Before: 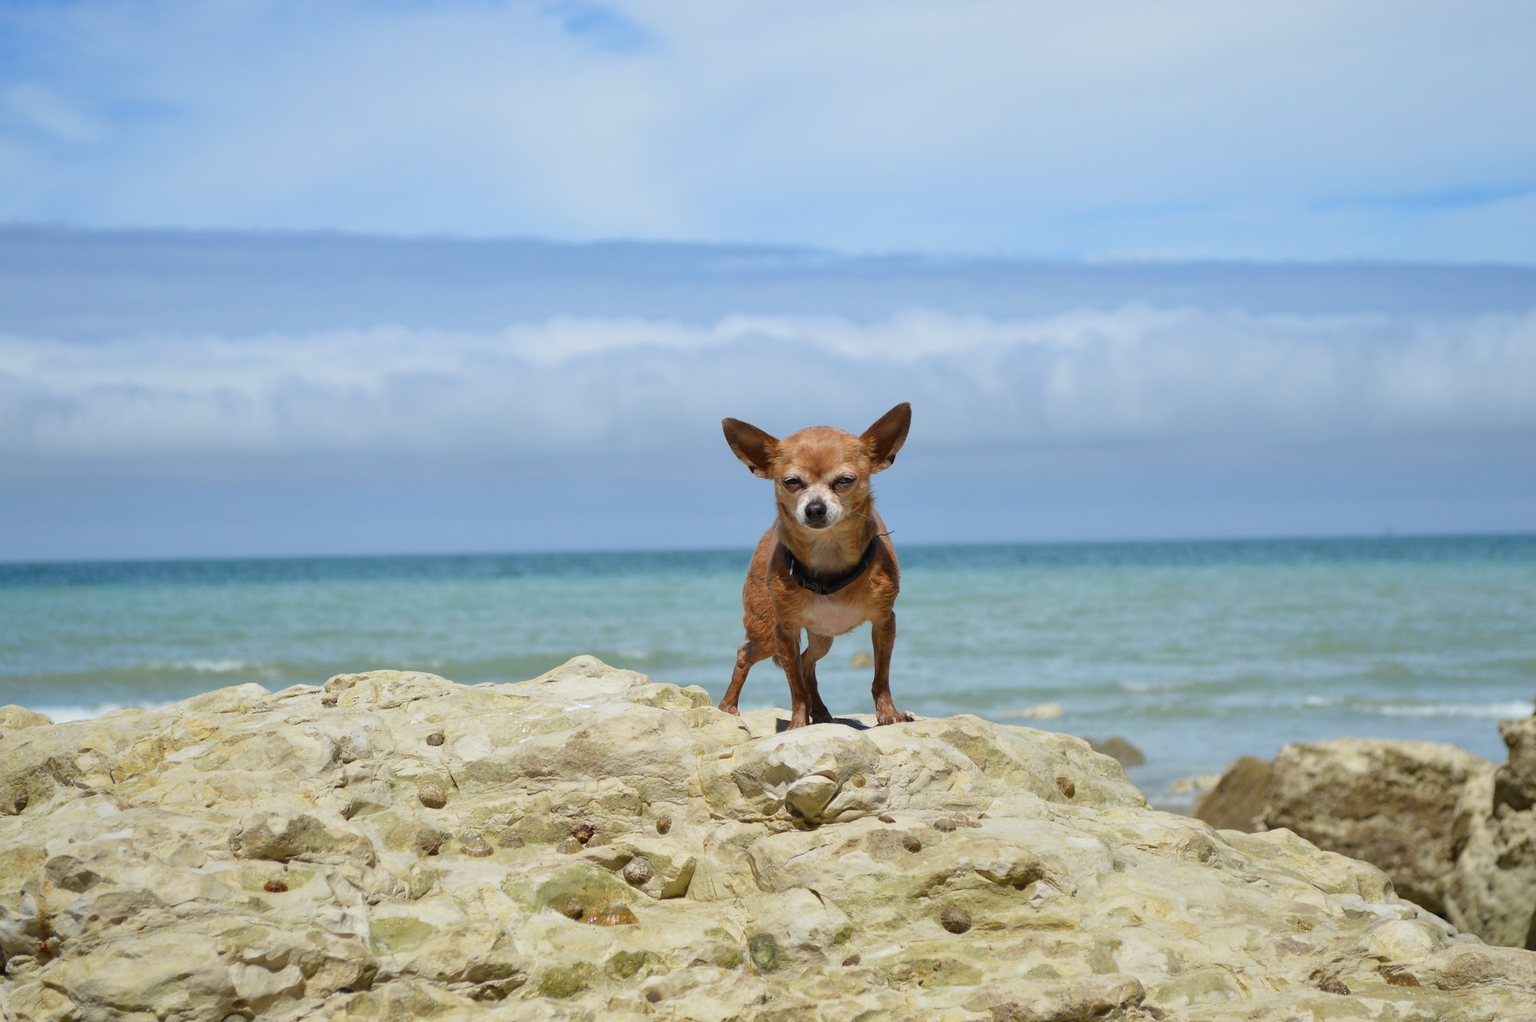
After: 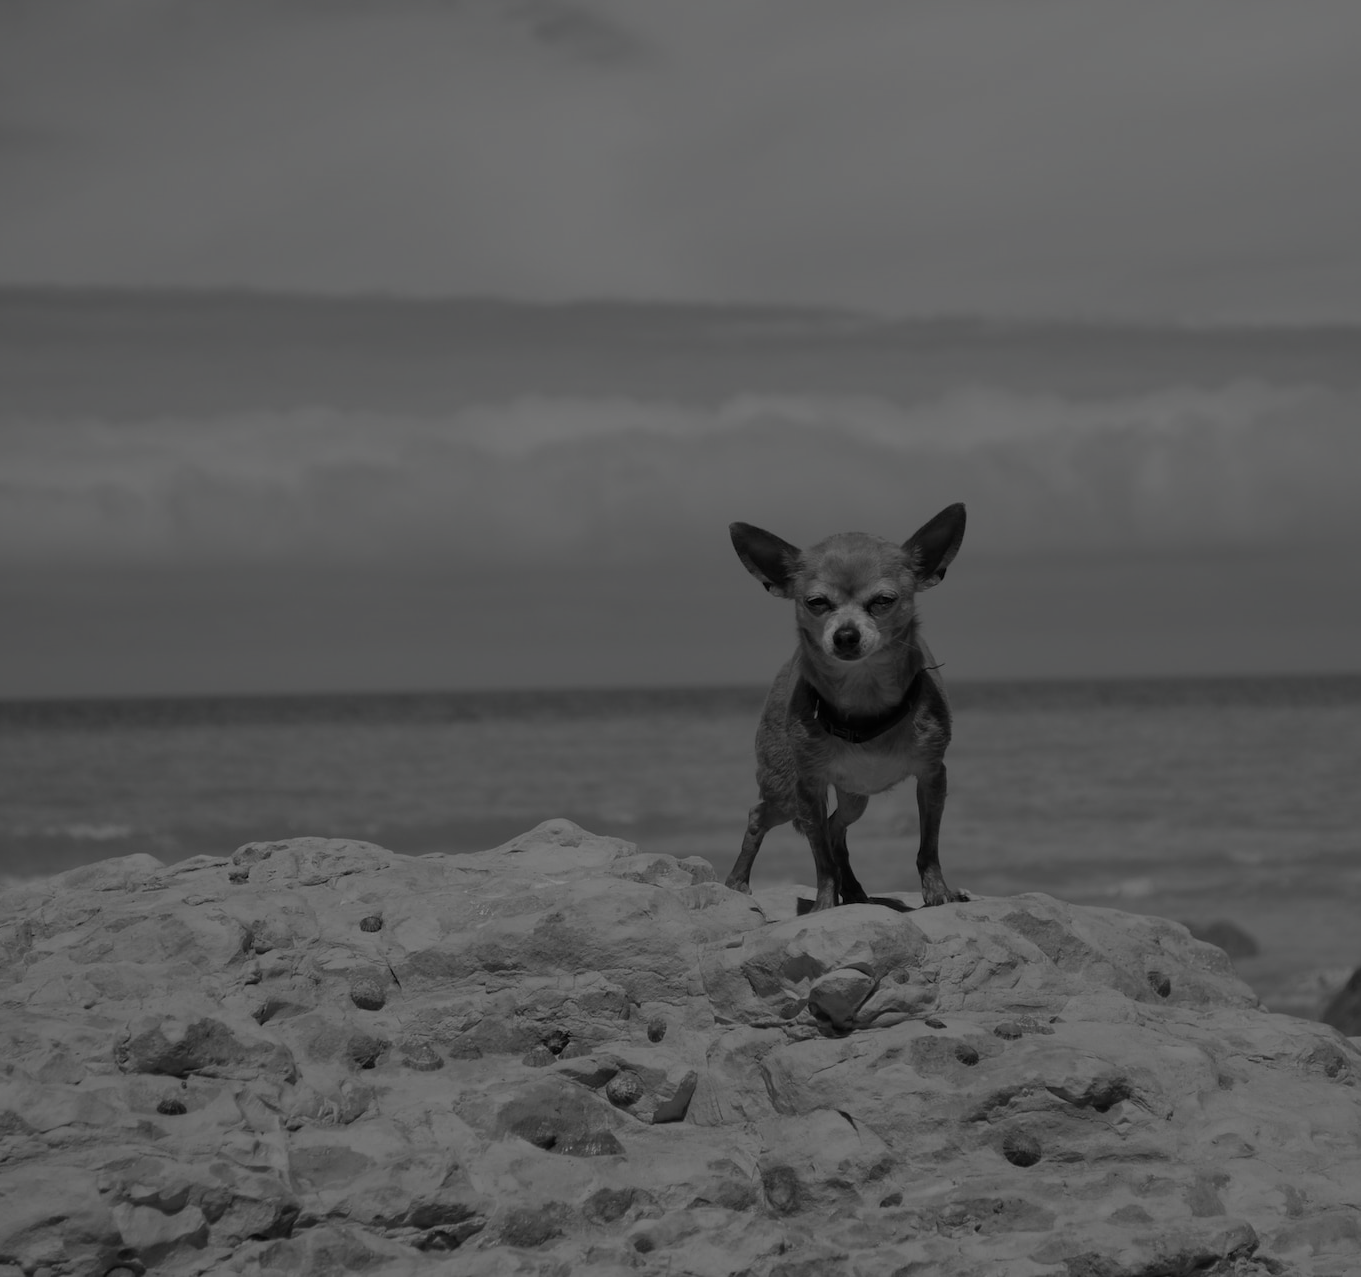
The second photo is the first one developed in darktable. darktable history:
tone equalizer: -8 EV -0.001 EV, -7 EV 0.004 EV, -6 EV -0.036 EV, -5 EV 0.021 EV, -4 EV -0.021 EV, -3 EV 0.034 EV, -2 EV -0.042 EV, -1 EV -0.272 EV, +0 EV -0.583 EV, edges refinement/feathering 500, mask exposure compensation -1.24 EV, preserve details no
contrast brightness saturation: saturation -0.983
exposure: exposure -2.007 EV, compensate exposure bias true, compensate highlight preservation false
crop and rotate: left 9.035%, right 20.074%
